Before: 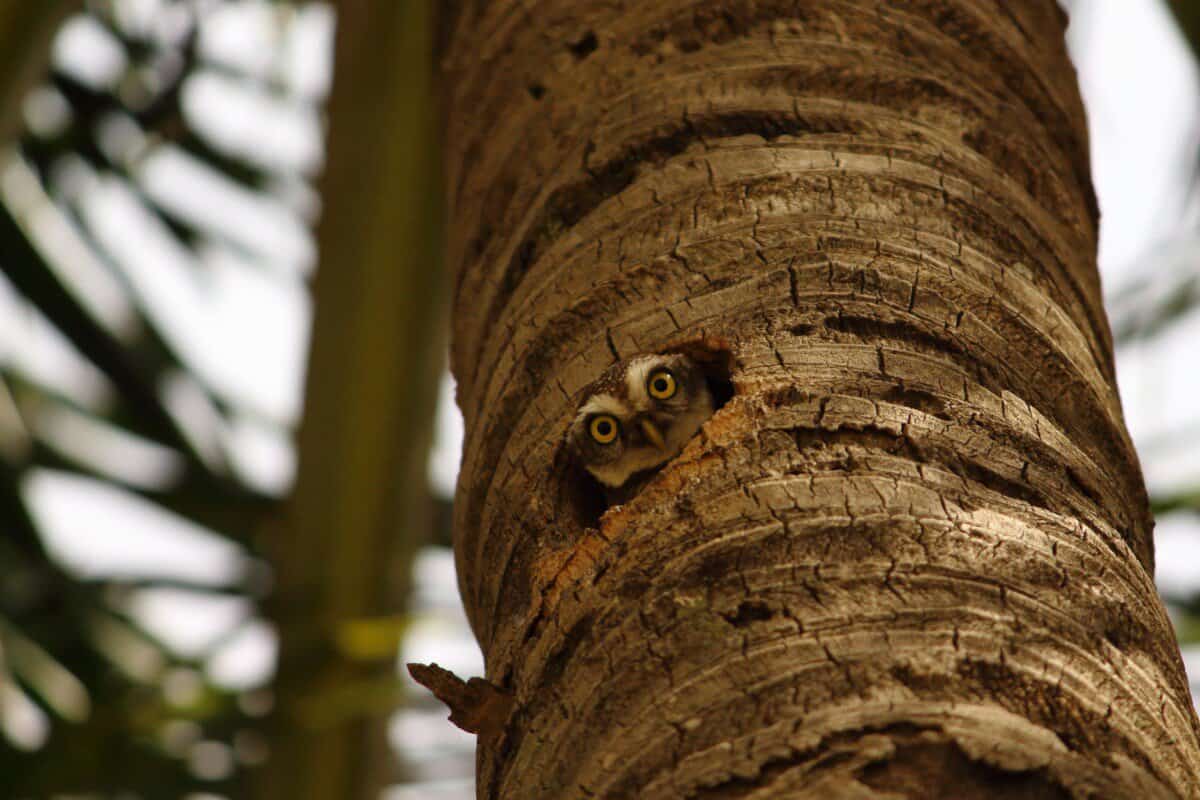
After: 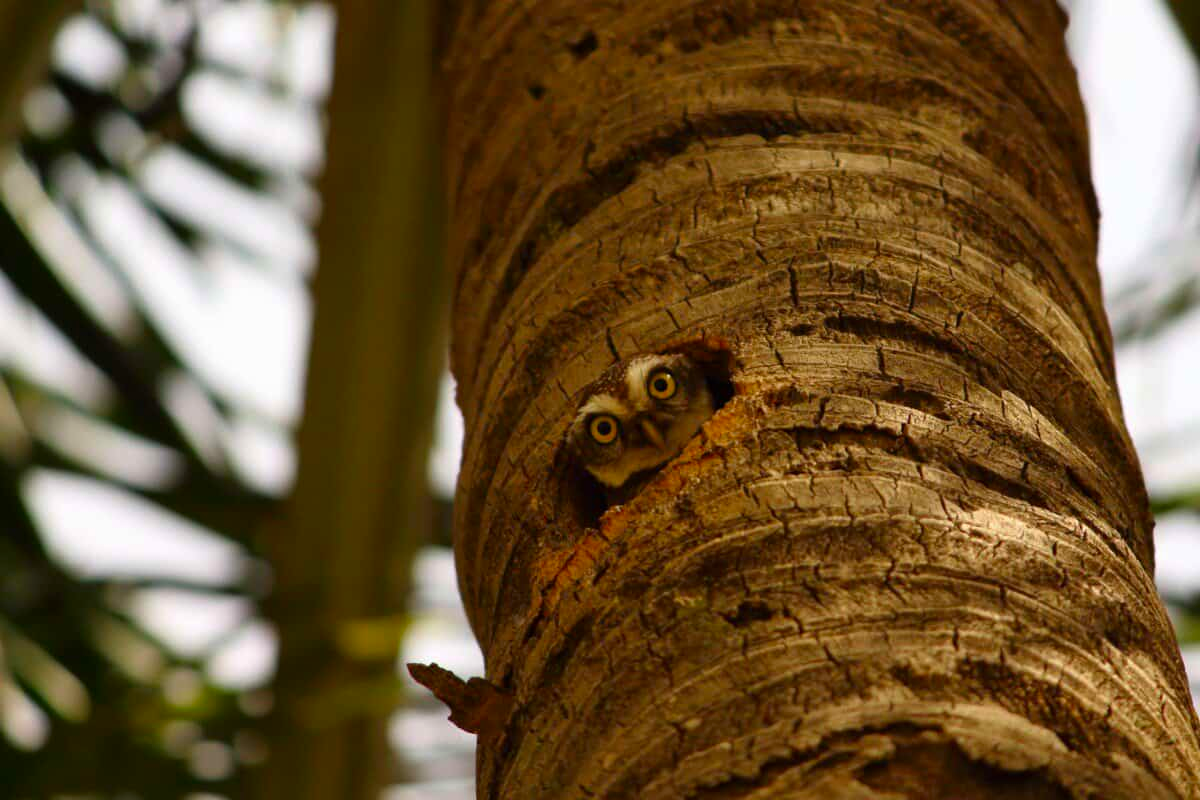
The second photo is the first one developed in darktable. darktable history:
contrast brightness saturation: brightness -0.02, saturation 0.35
tone equalizer: -7 EV 0.13 EV, smoothing diameter 25%, edges refinement/feathering 10, preserve details guided filter
